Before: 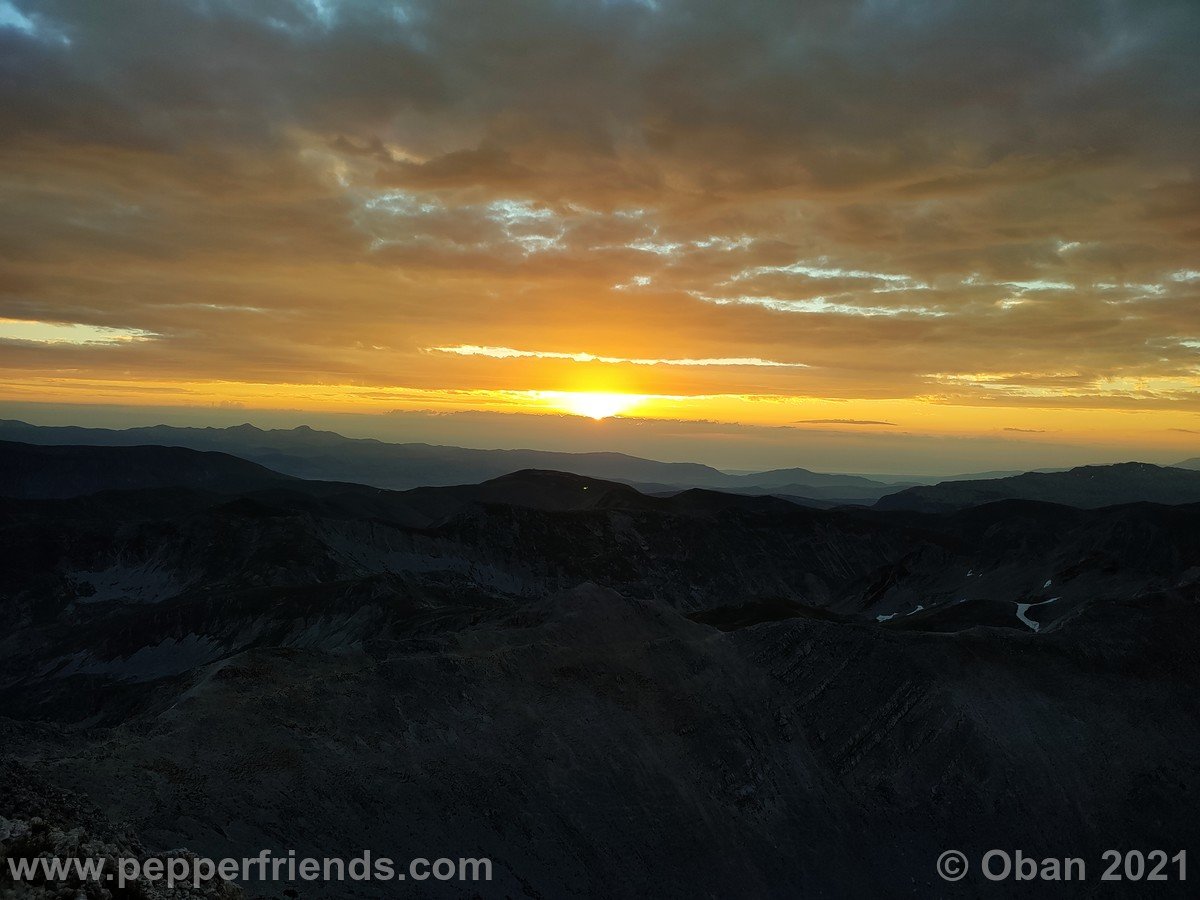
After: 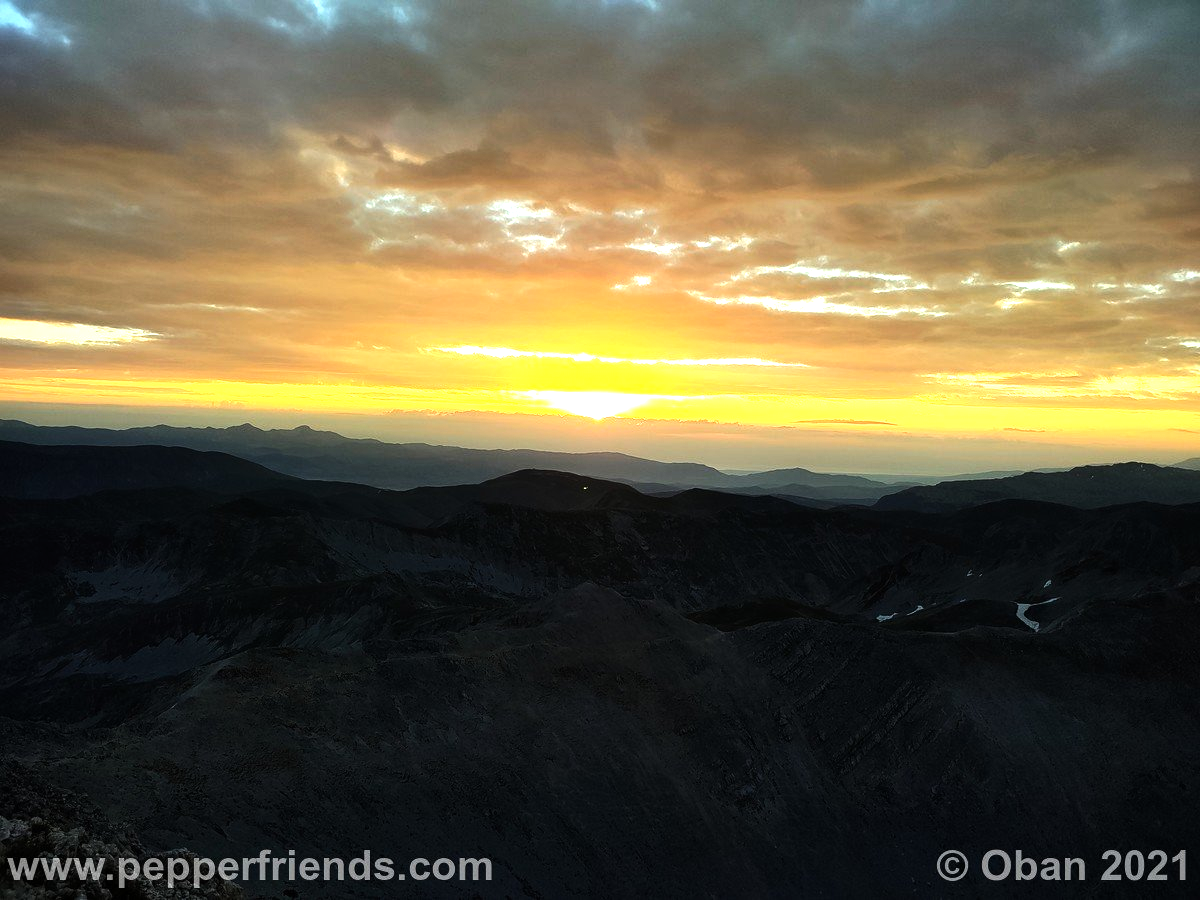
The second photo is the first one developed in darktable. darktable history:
exposure: exposure 0.6 EV, compensate highlight preservation false
tone equalizer: -8 EV -0.75 EV, -7 EV -0.7 EV, -6 EV -0.6 EV, -5 EV -0.4 EV, -3 EV 0.4 EV, -2 EV 0.6 EV, -1 EV 0.7 EV, +0 EV 0.75 EV, edges refinement/feathering 500, mask exposure compensation -1.57 EV, preserve details no
